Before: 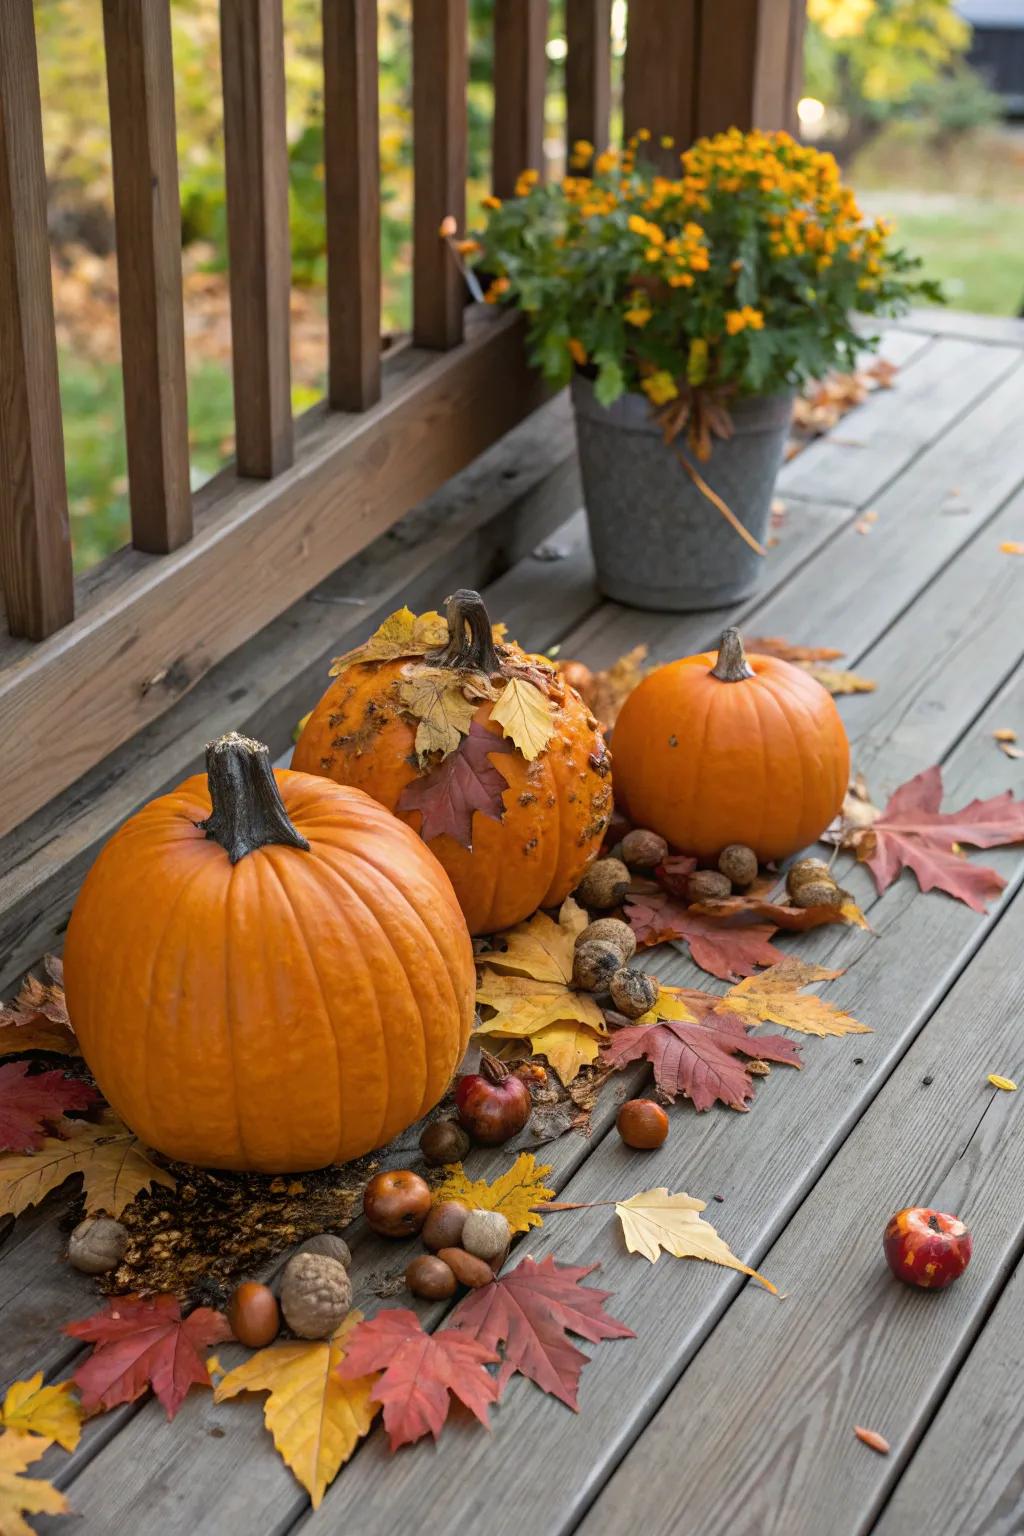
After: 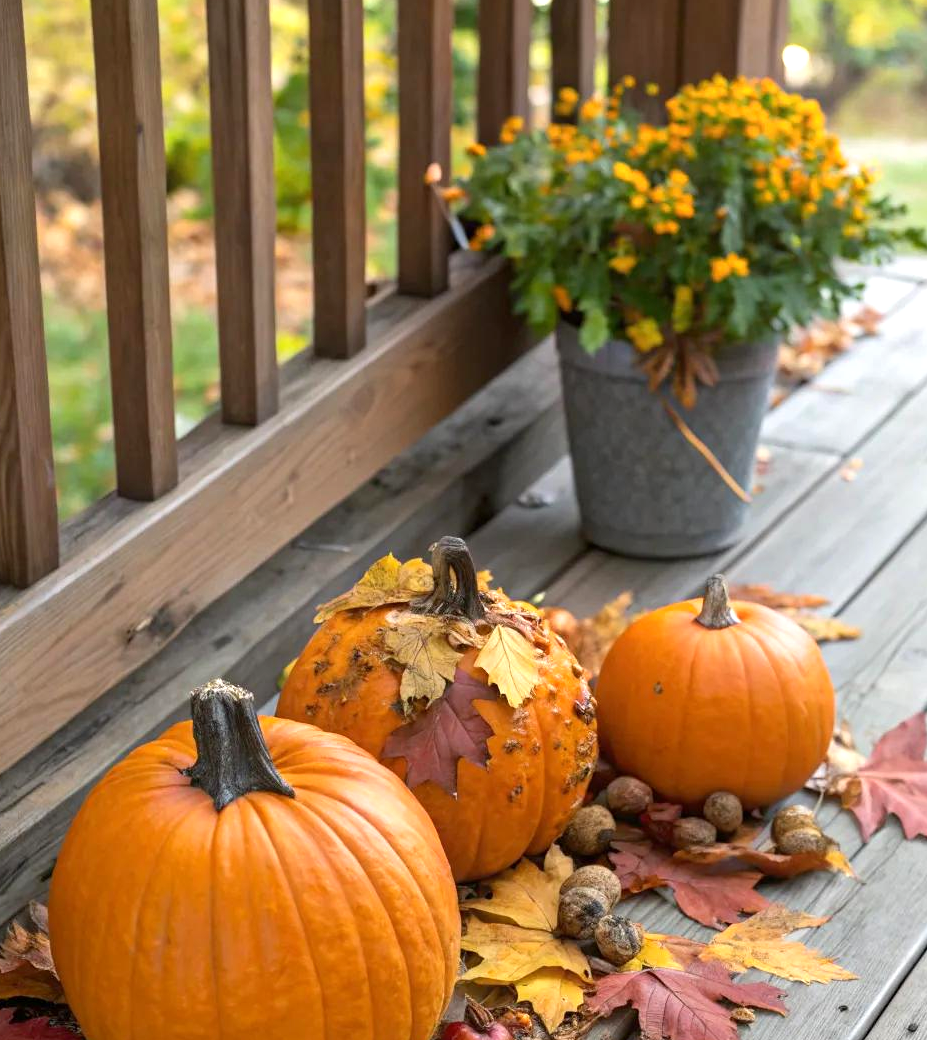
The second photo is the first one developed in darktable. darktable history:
crop: left 1.509%, top 3.452%, right 7.696%, bottom 28.452%
exposure: black level correction 0.001, exposure 0.5 EV, compensate exposure bias true, compensate highlight preservation false
